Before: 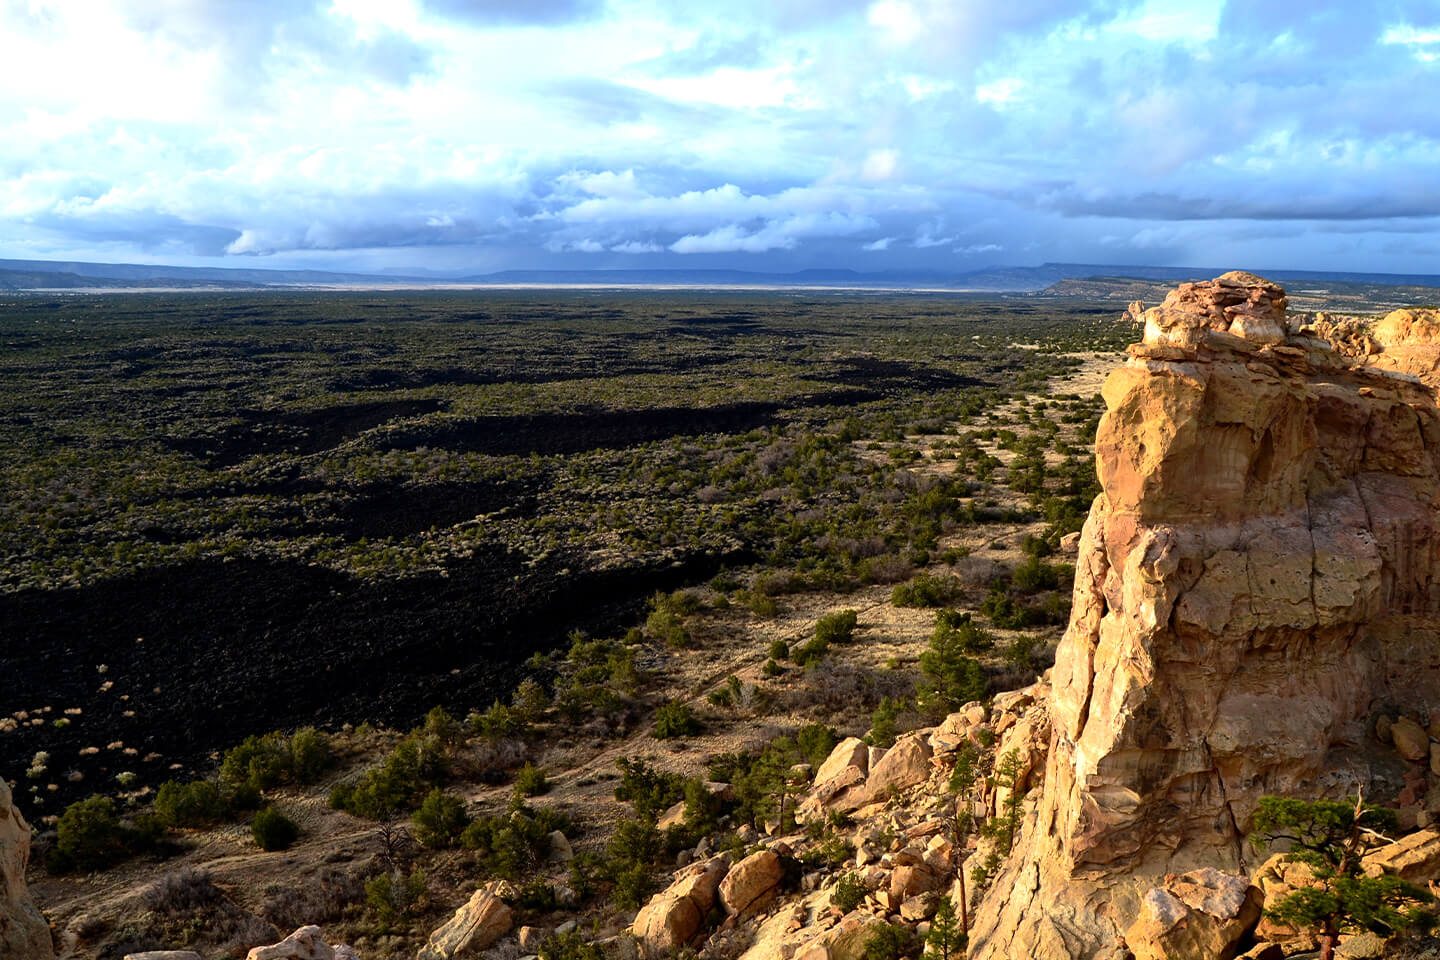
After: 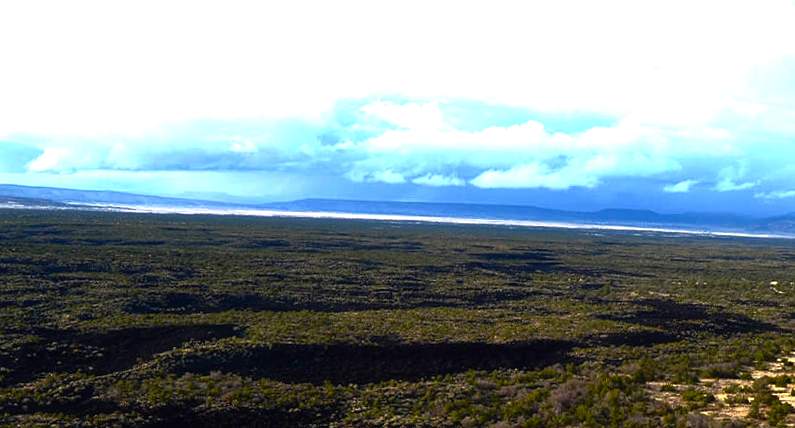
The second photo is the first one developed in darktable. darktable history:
contrast brightness saturation: contrast 0.08, saturation 0.2
crop: left 15.306%, top 9.065%, right 30.789%, bottom 48.638%
rgb curve: curves: ch0 [(0, 0) (0.415, 0.237) (1, 1)]
contrast equalizer: y [[0.5, 0.486, 0.447, 0.446, 0.489, 0.5], [0.5 ×6], [0.5 ×6], [0 ×6], [0 ×6]]
exposure: black level correction 0, exposure 1.1 EV, compensate exposure bias true, compensate highlight preservation false
rotate and perspective: rotation 2.17°, automatic cropping off
